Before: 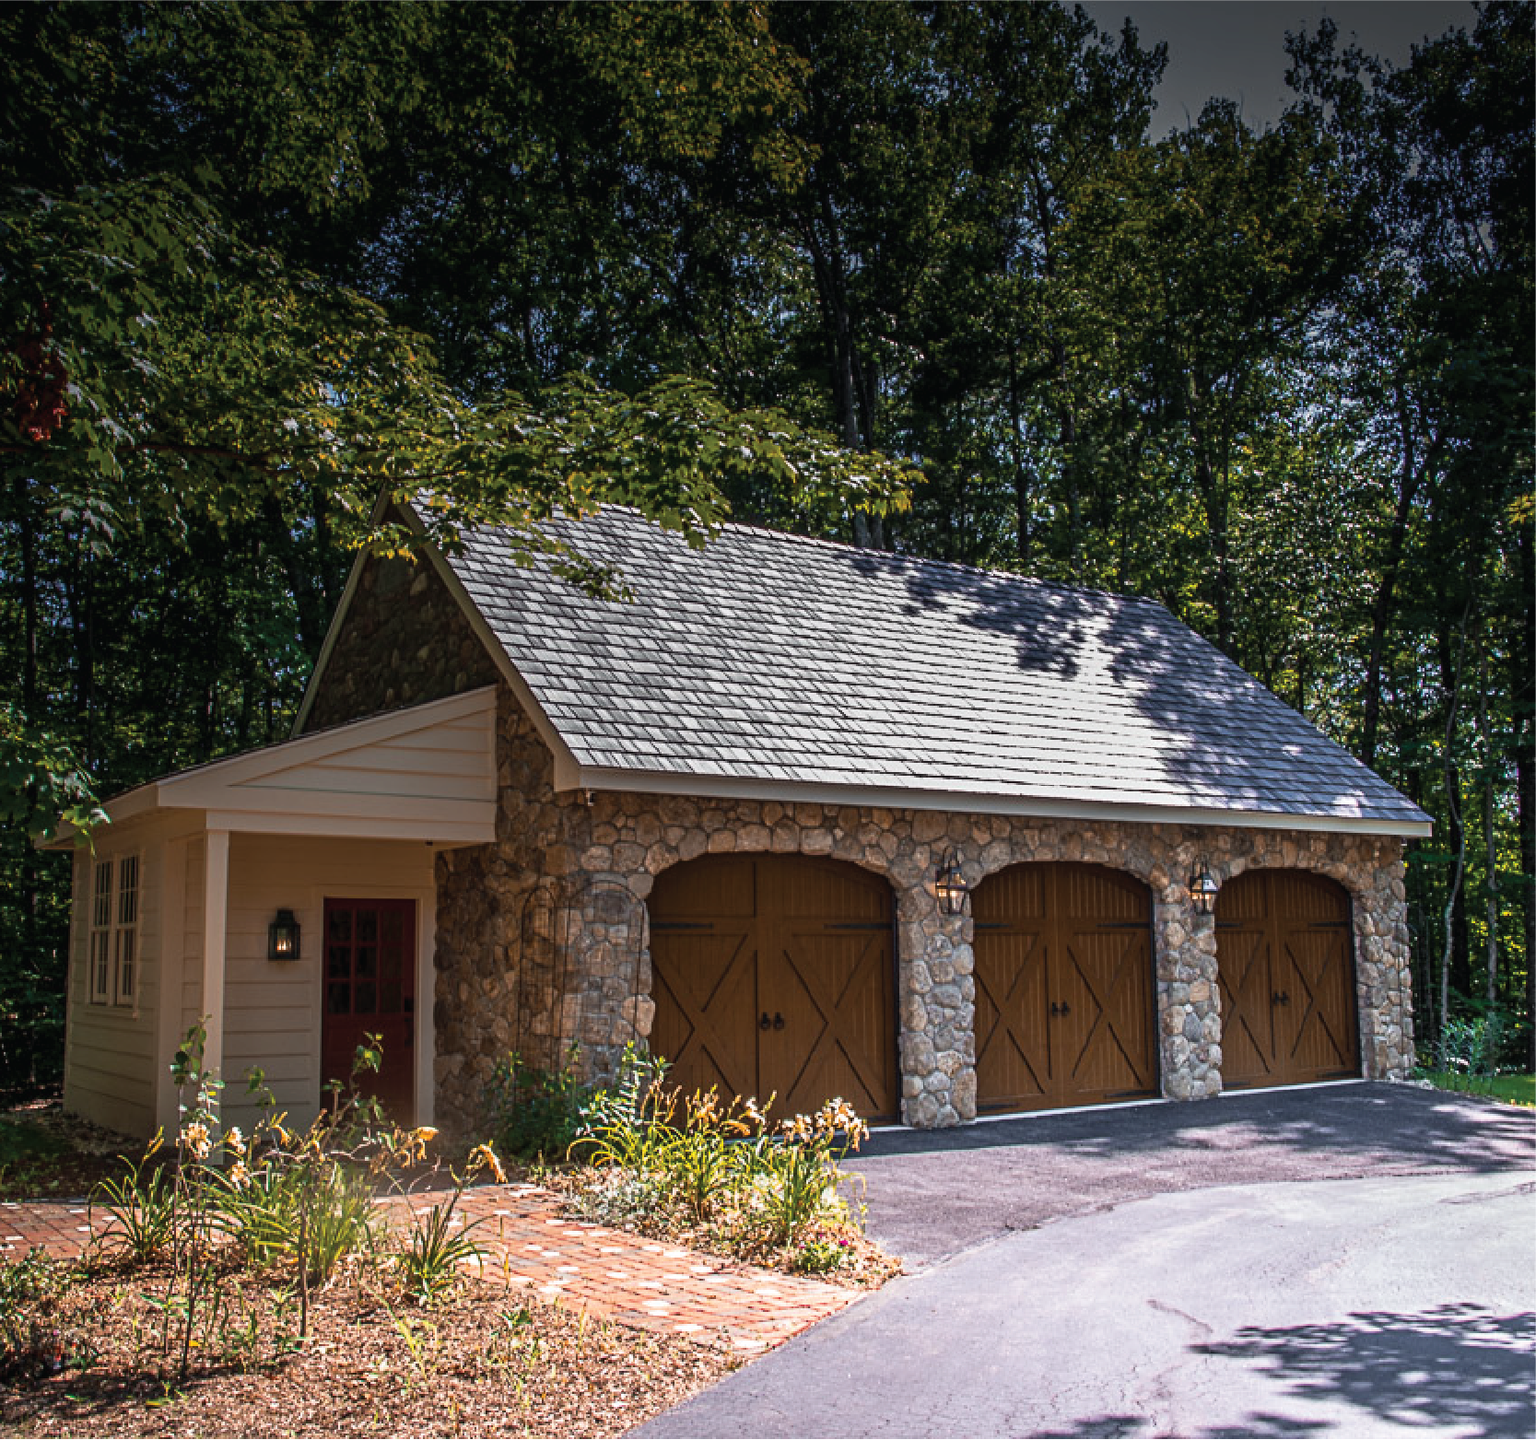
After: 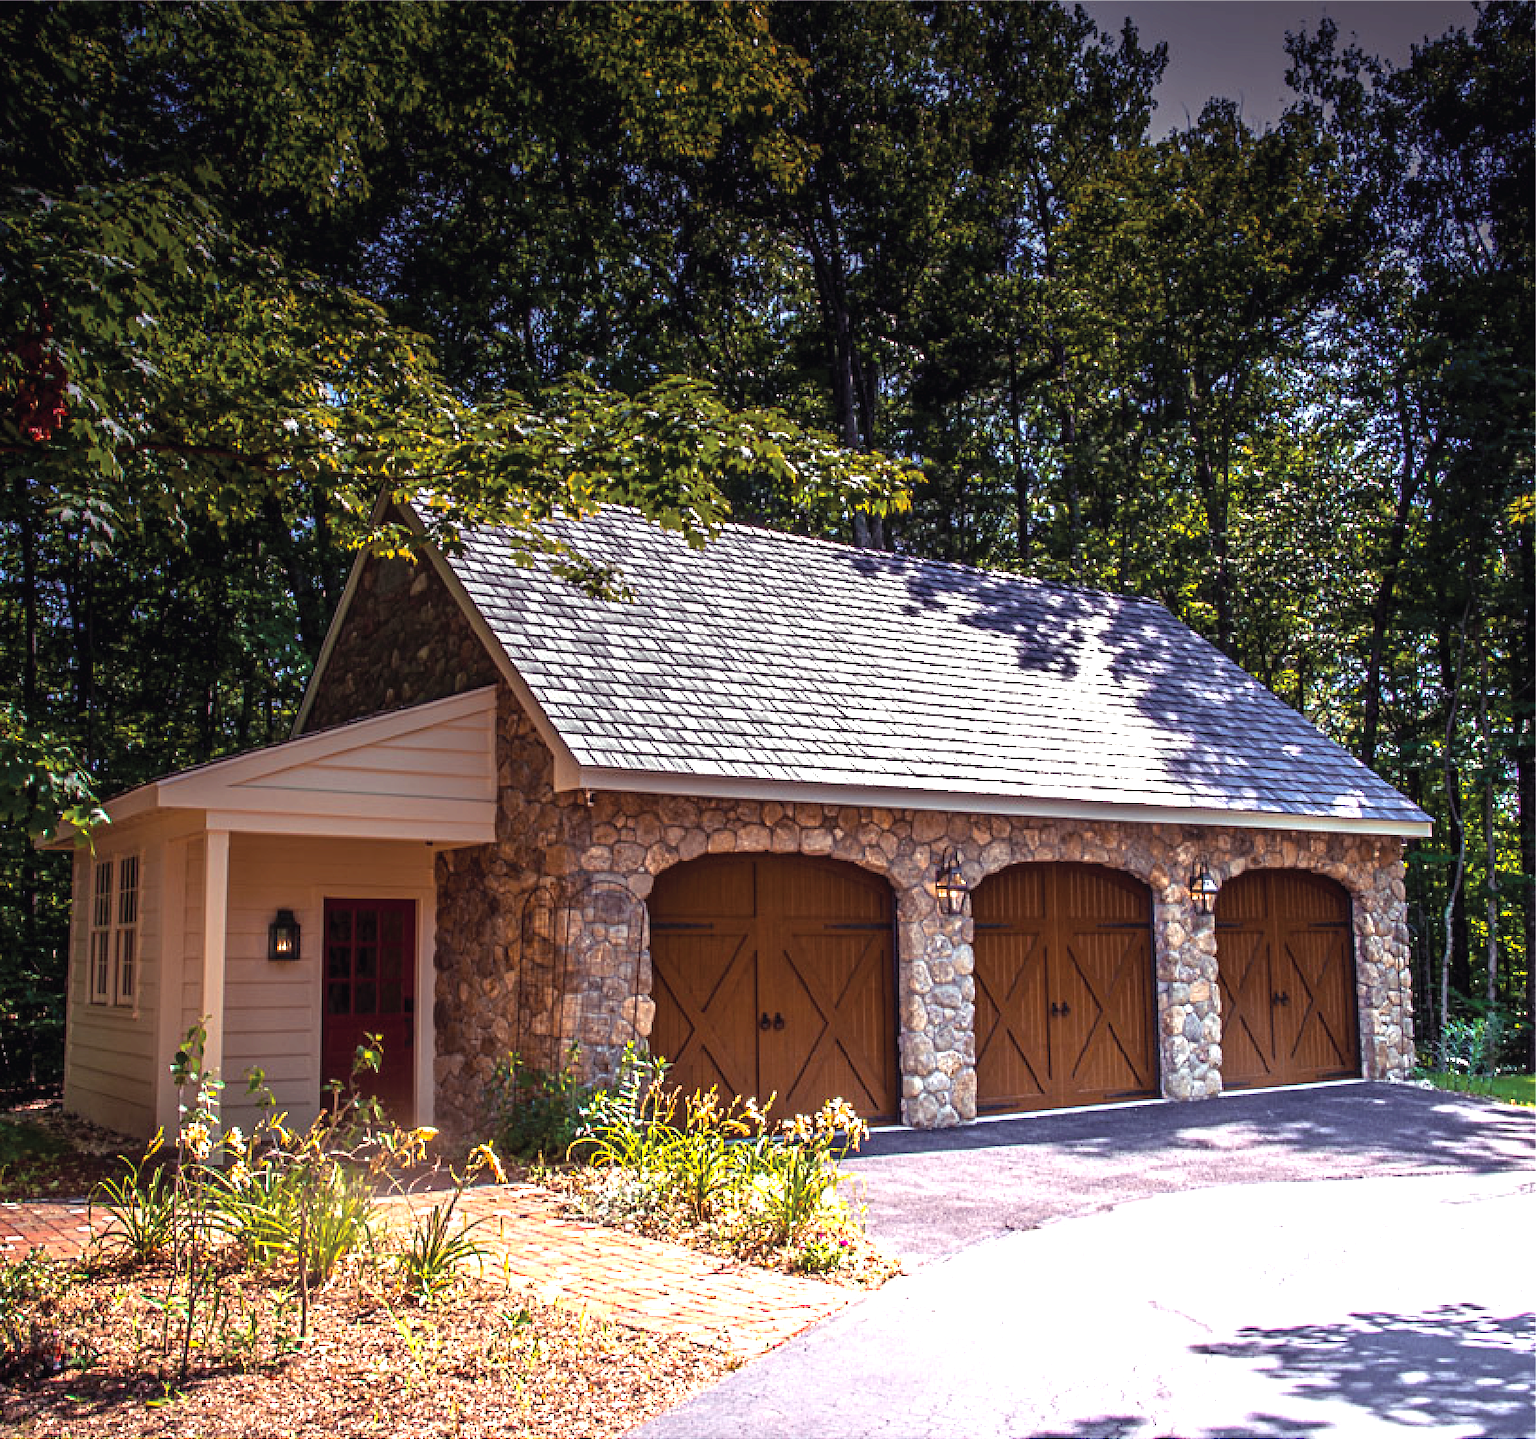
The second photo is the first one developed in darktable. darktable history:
color balance rgb: shadows lift › luminance 0.525%, shadows lift › chroma 6.716%, shadows lift › hue 302.98°, highlights gain › luminance 5.936%, highlights gain › chroma 1.21%, highlights gain › hue 90.9°, perceptual saturation grading › global saturation 0.541%, perceptual saturation grading › mid-tones 11.288%, global vibrance 14.782%
levels: white 99.91%, levels [0, 0.394, 0.787]
